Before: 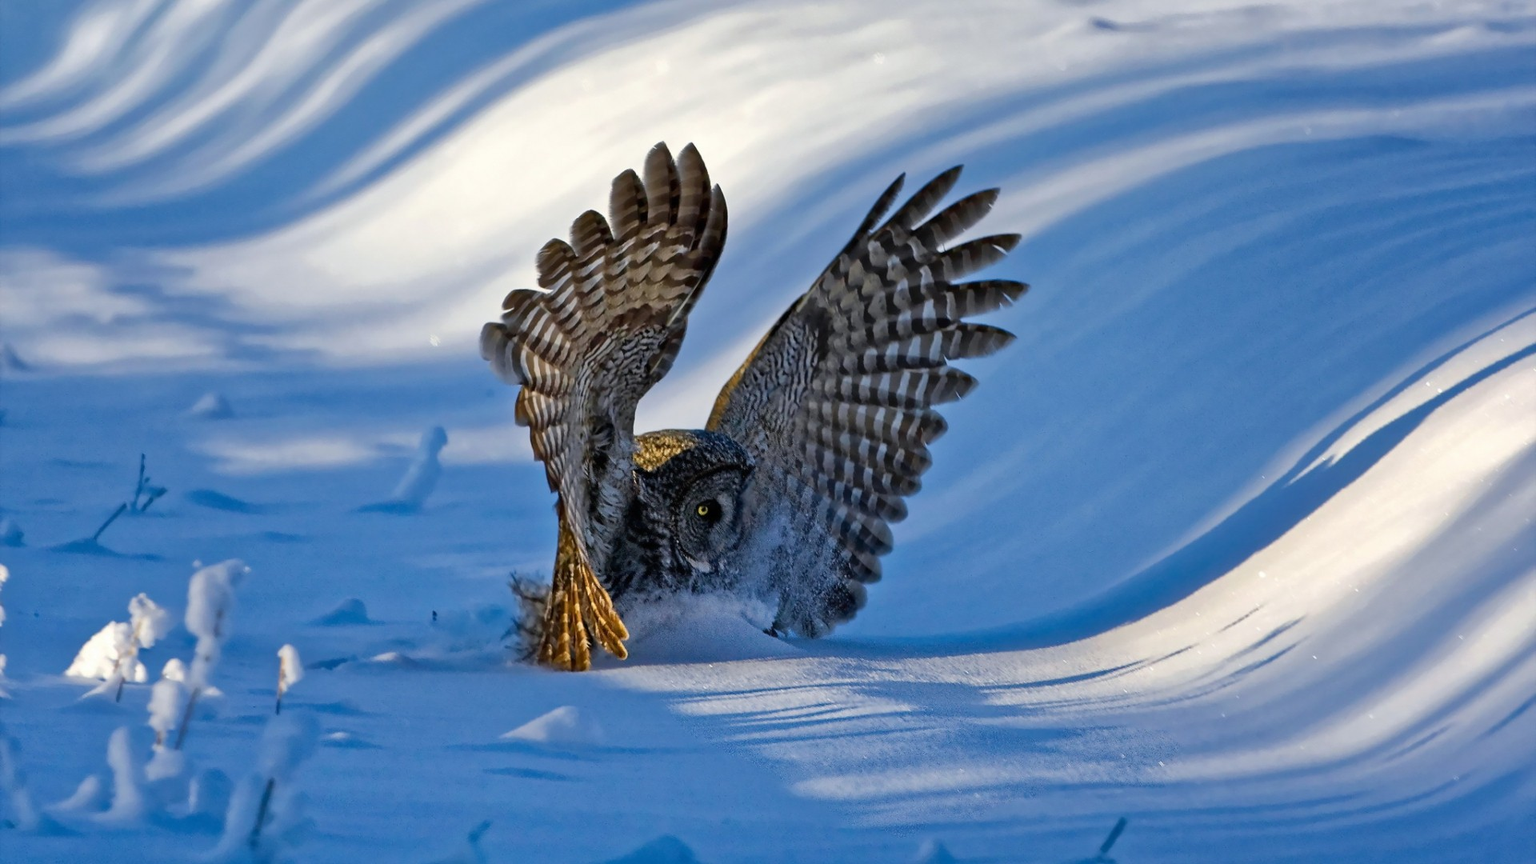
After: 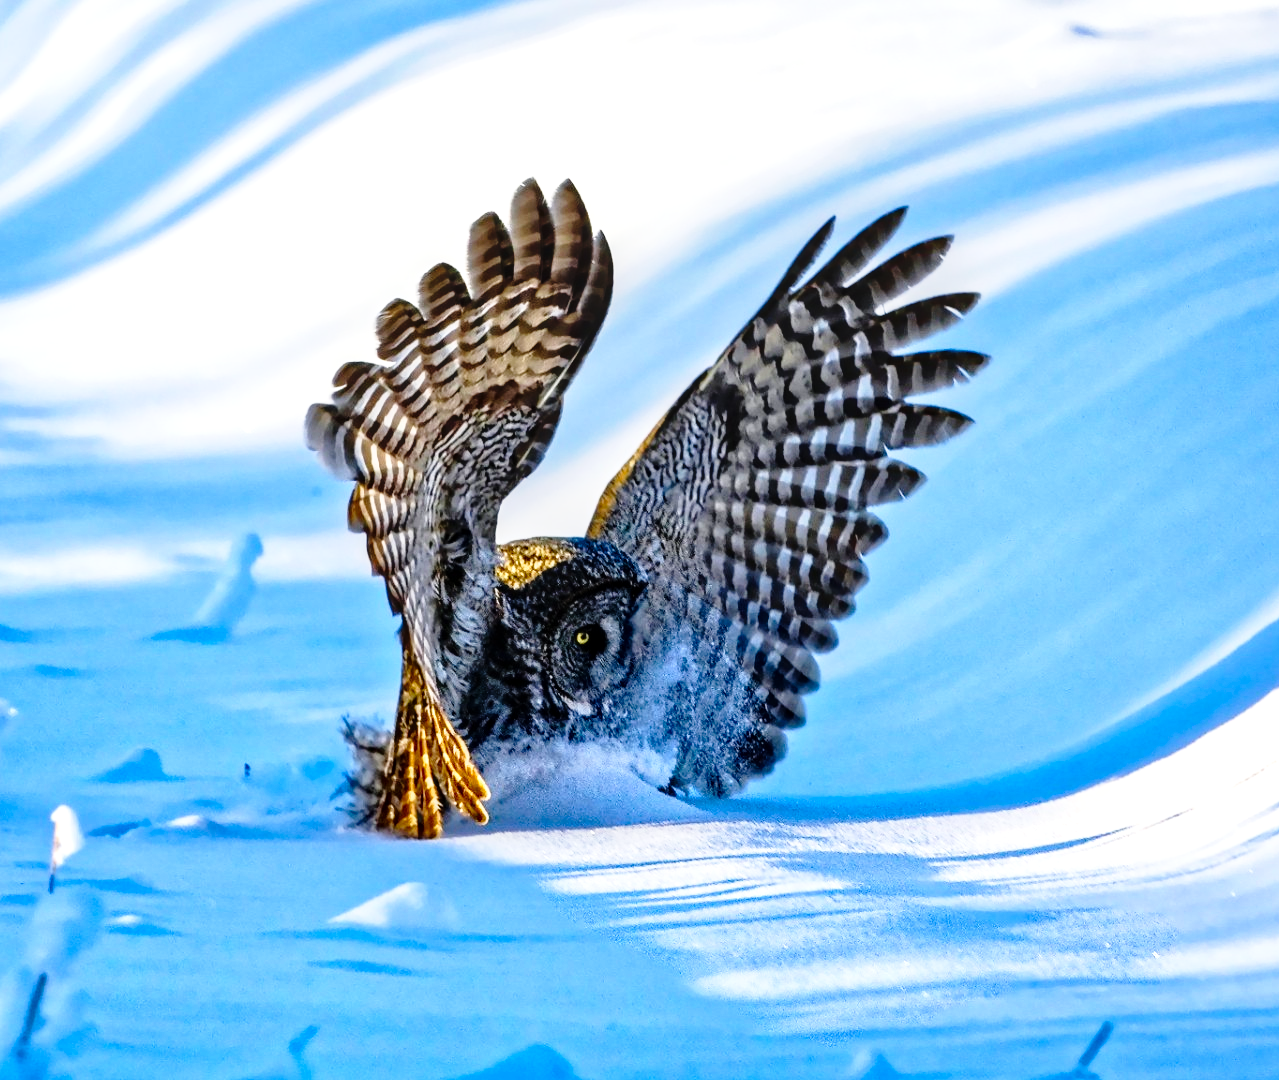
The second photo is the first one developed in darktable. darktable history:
exposure: exposure 0.6 EV, compensate highlight preservation false
crop: left 15.419%, right 17.914%
base curve: curves: ch0 [(0, 0) (0.028, 0.03) (0.121, 0.232) (0.46, 0.748) (0.859, 0.968) (1, 1)], preserve colors none
tone curve: curves: ch0 [(0, 0) (0.224, 0.12) (0.375, 0.296) (0.528, 0.472) (0.681, 0.634) (0.8, 0.766) (0.873, 0.877) (1, 1)], preserve colors basic power
contrast brightness saturation: contrast 0.08, saturation 0.2
local contrast: on, module defaults
